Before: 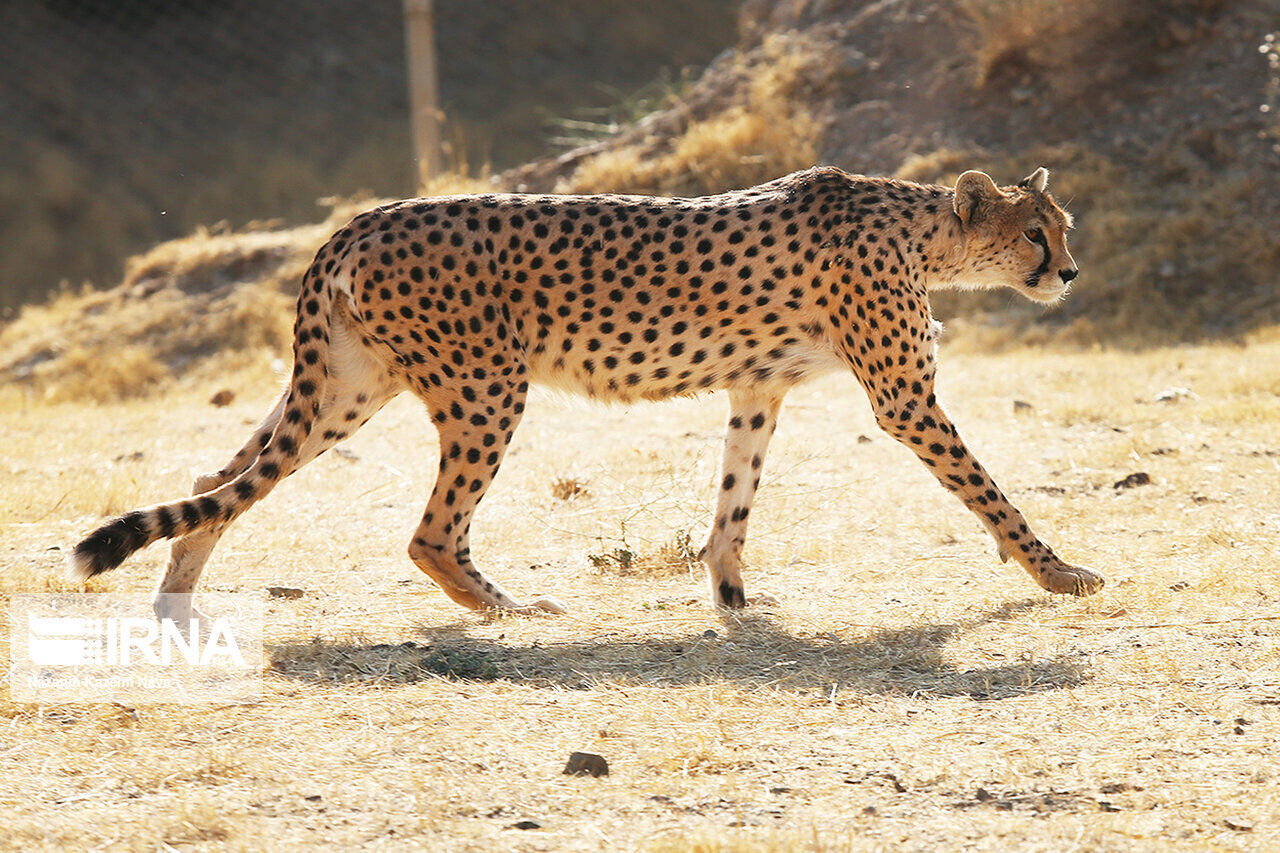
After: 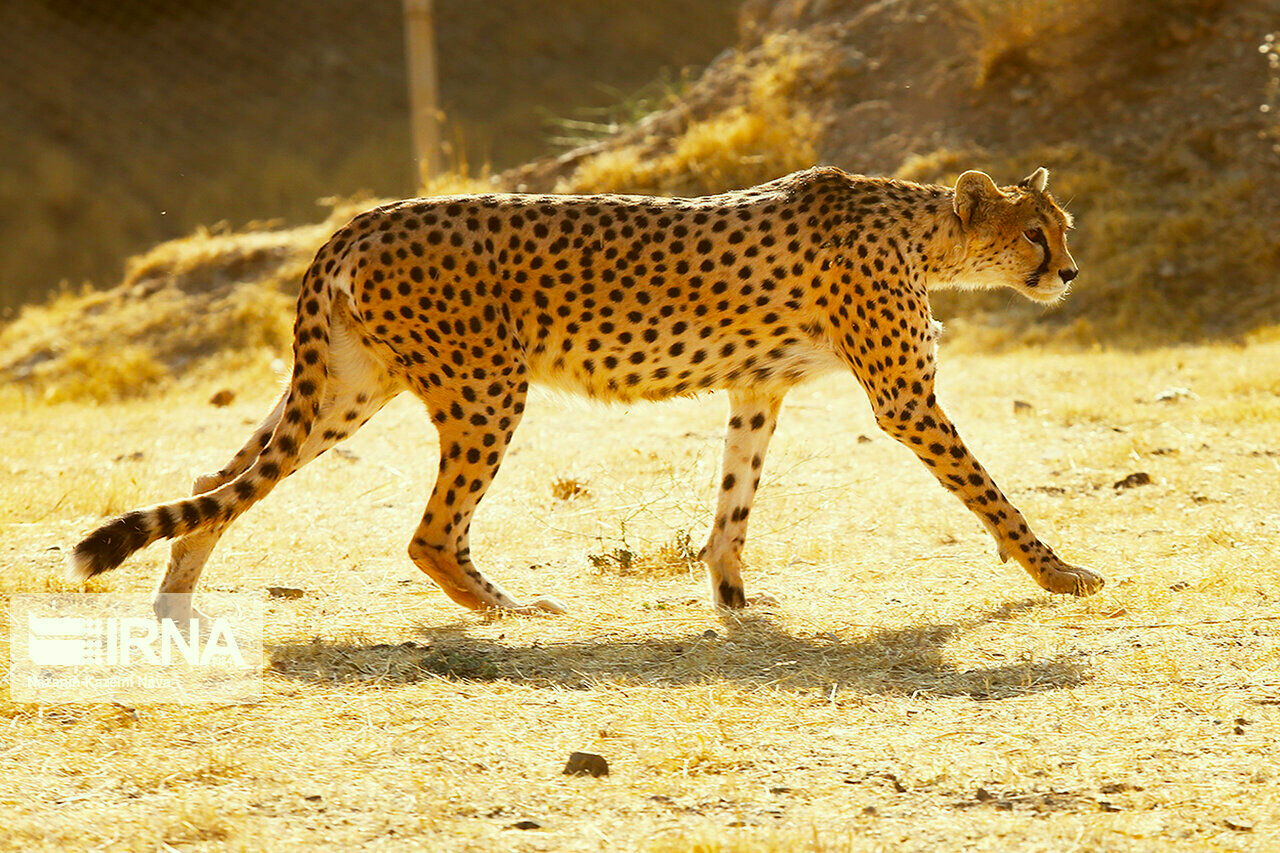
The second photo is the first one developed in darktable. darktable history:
color correction: highlights a* -5.94, highlights b* 9.48, shadows a* 10.12, shadows b* 23.94
color balance rgb: perceptual saturation grading › global saturation 20%, global vibrance 20%
